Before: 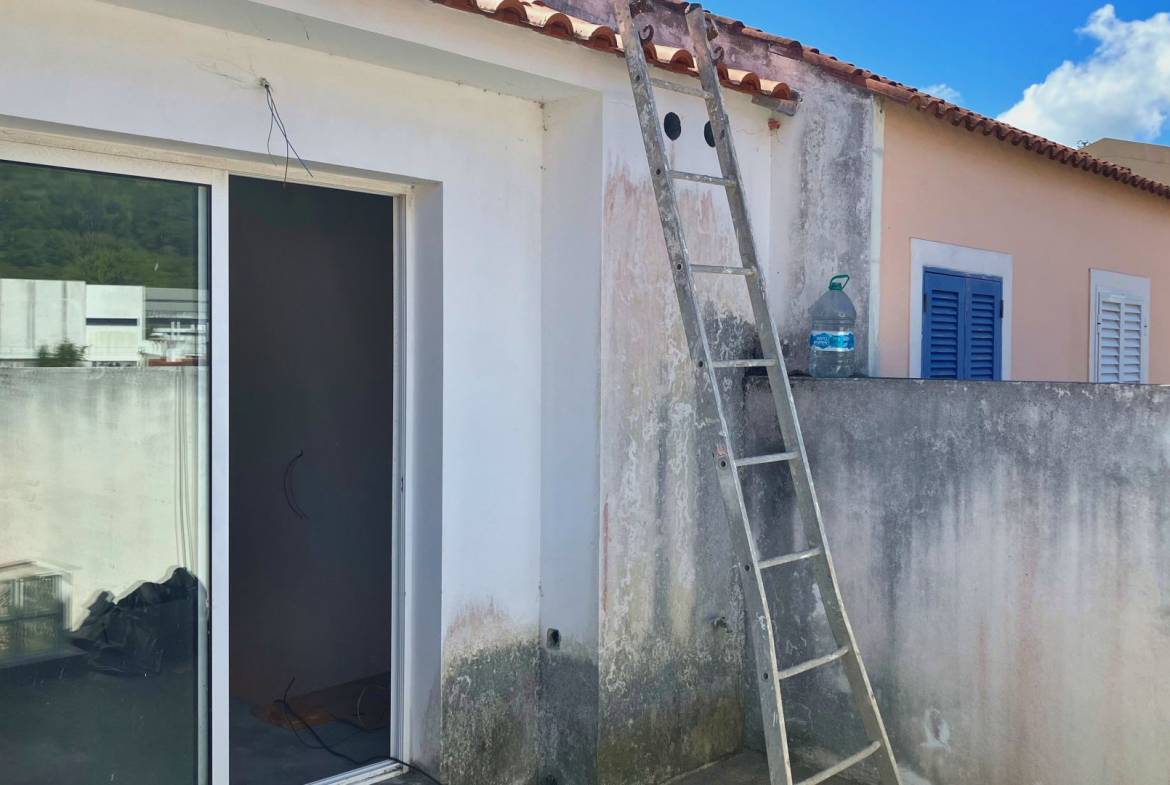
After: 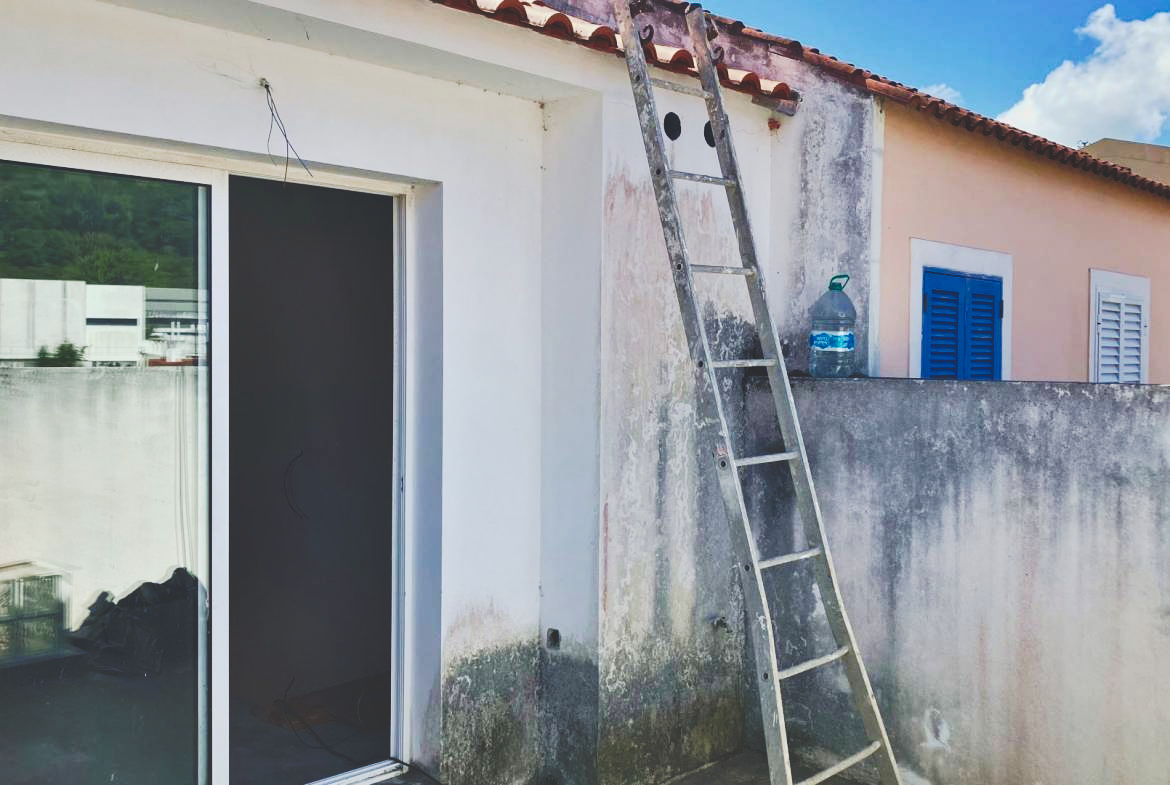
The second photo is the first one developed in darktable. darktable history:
shadows and highlights: shadows 60, soften with gaussian
tone curve: curves: ch0 [(0, 0) (0.003, 0.19) (0.011, 0.192) (0.025, 0.192) (0.044, 0.194) (0.069, 0.196) (0.1, 0.197) (0.136, 0.198) (0.177, 0.216) (0.224, 0.236) (0.277, 0.269) (0.335, 0.331) (0.399, 0.418) (0.468, 0.515) (0.543, 0.621) (0.623, 0.725) (0.709, 0.804) (0.801, 0.859) (0.898, 0.913) (1, 1)], preserve colors none
